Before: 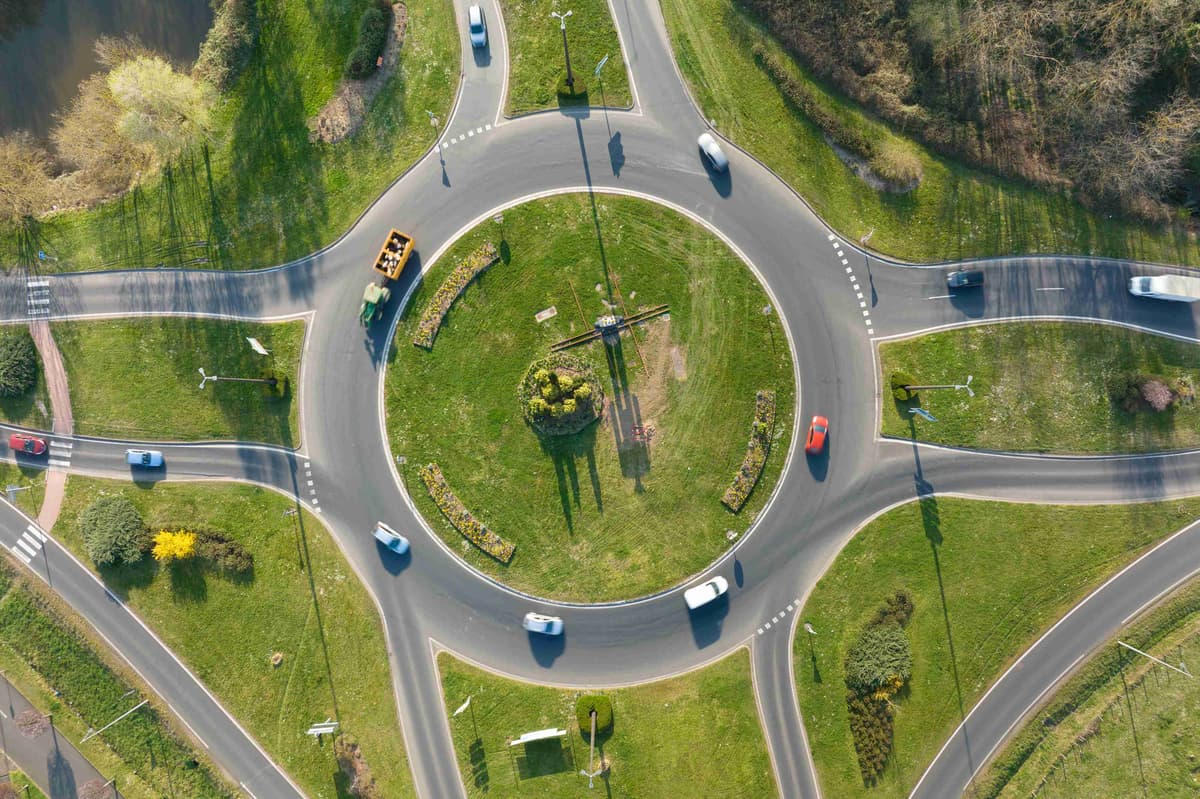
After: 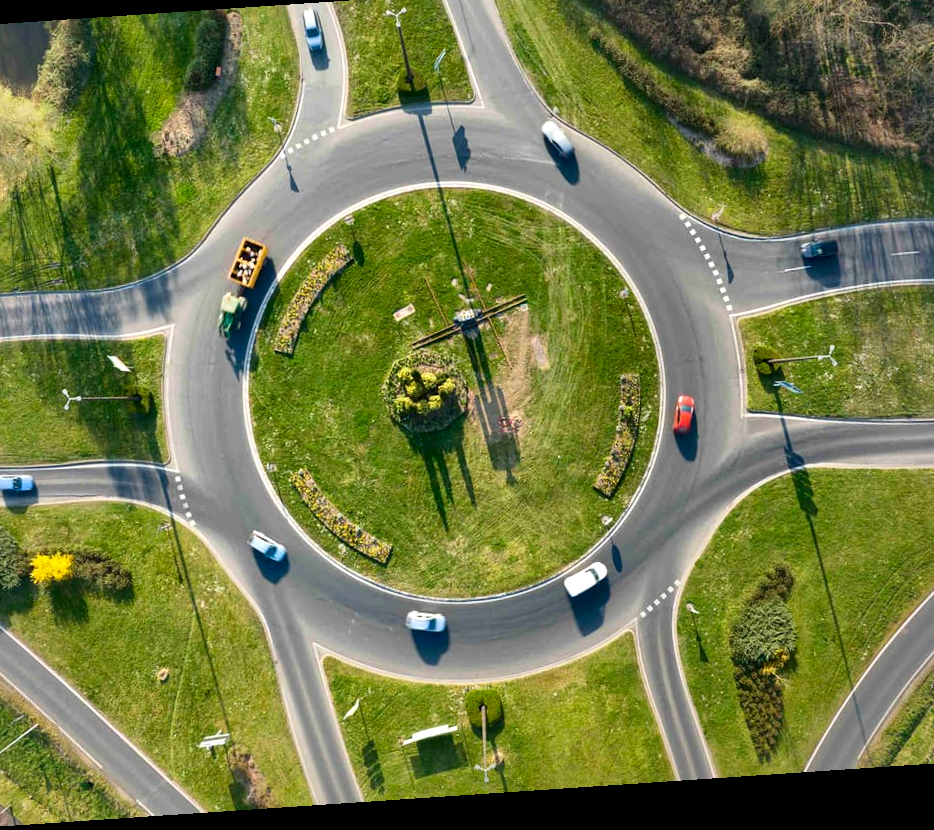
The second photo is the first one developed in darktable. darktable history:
rotate and perspective: rotation -4.2°, shear 0.006, automatic cropping off
contrast brightness saturation: contrast 0.04, saturation 0.16
local contrast: mode bilateral grid, contrast 25, coarseness 60, detail 151%, midtone range 0.2
crop and rotate: left 13.15%, top 5.251%, right 12.609%
